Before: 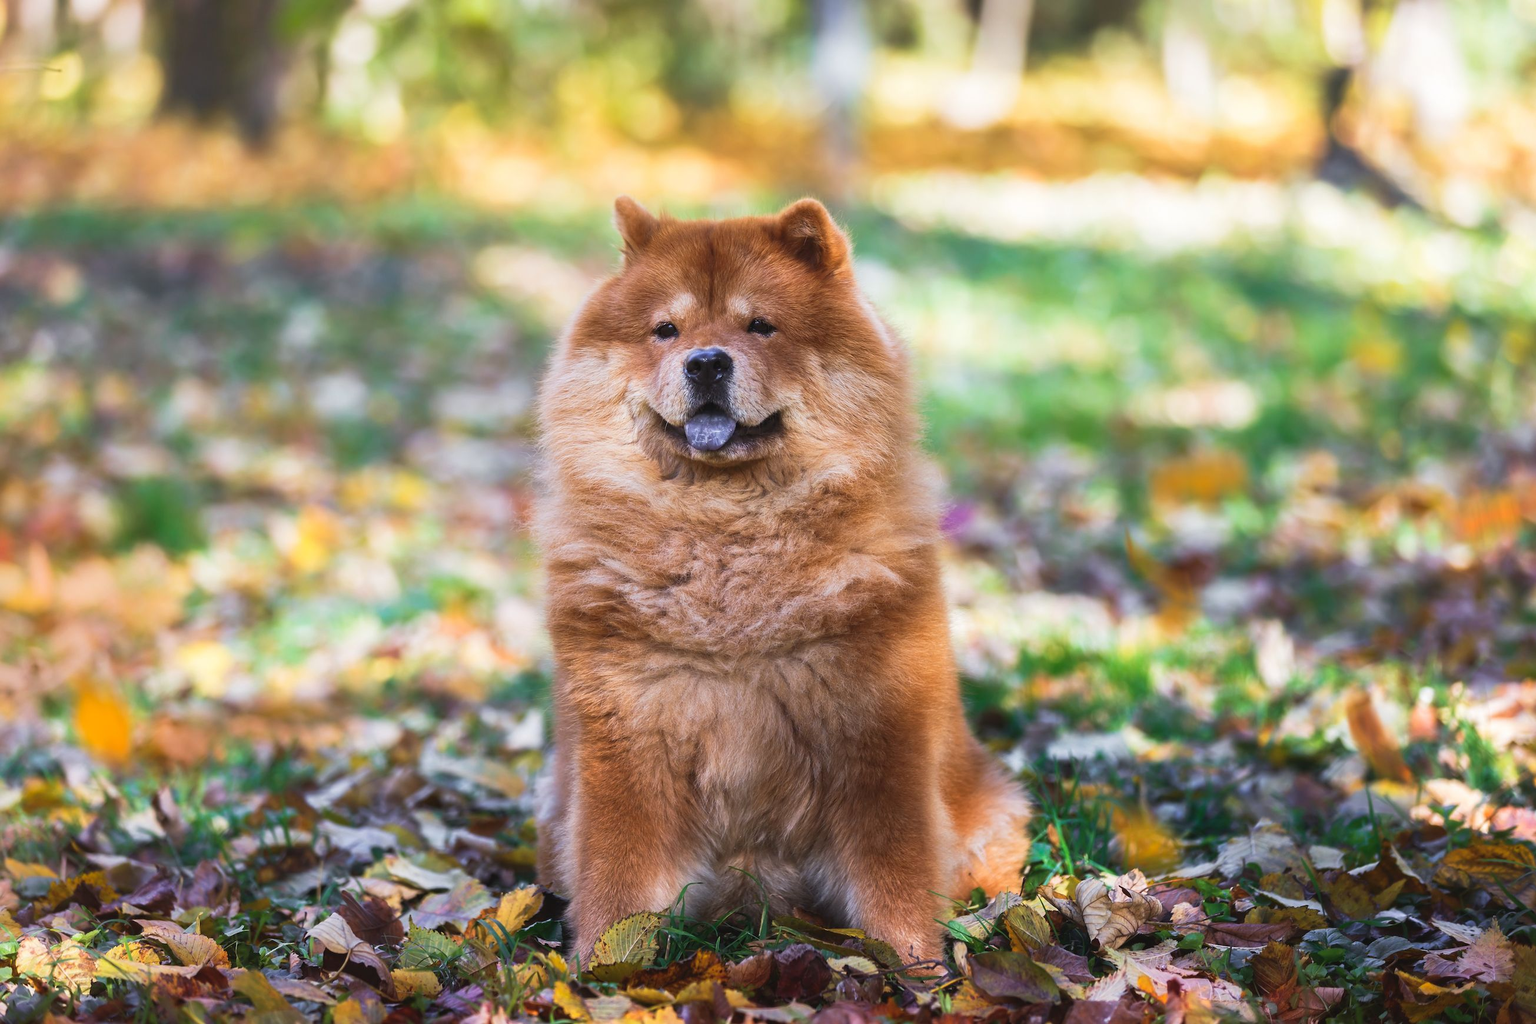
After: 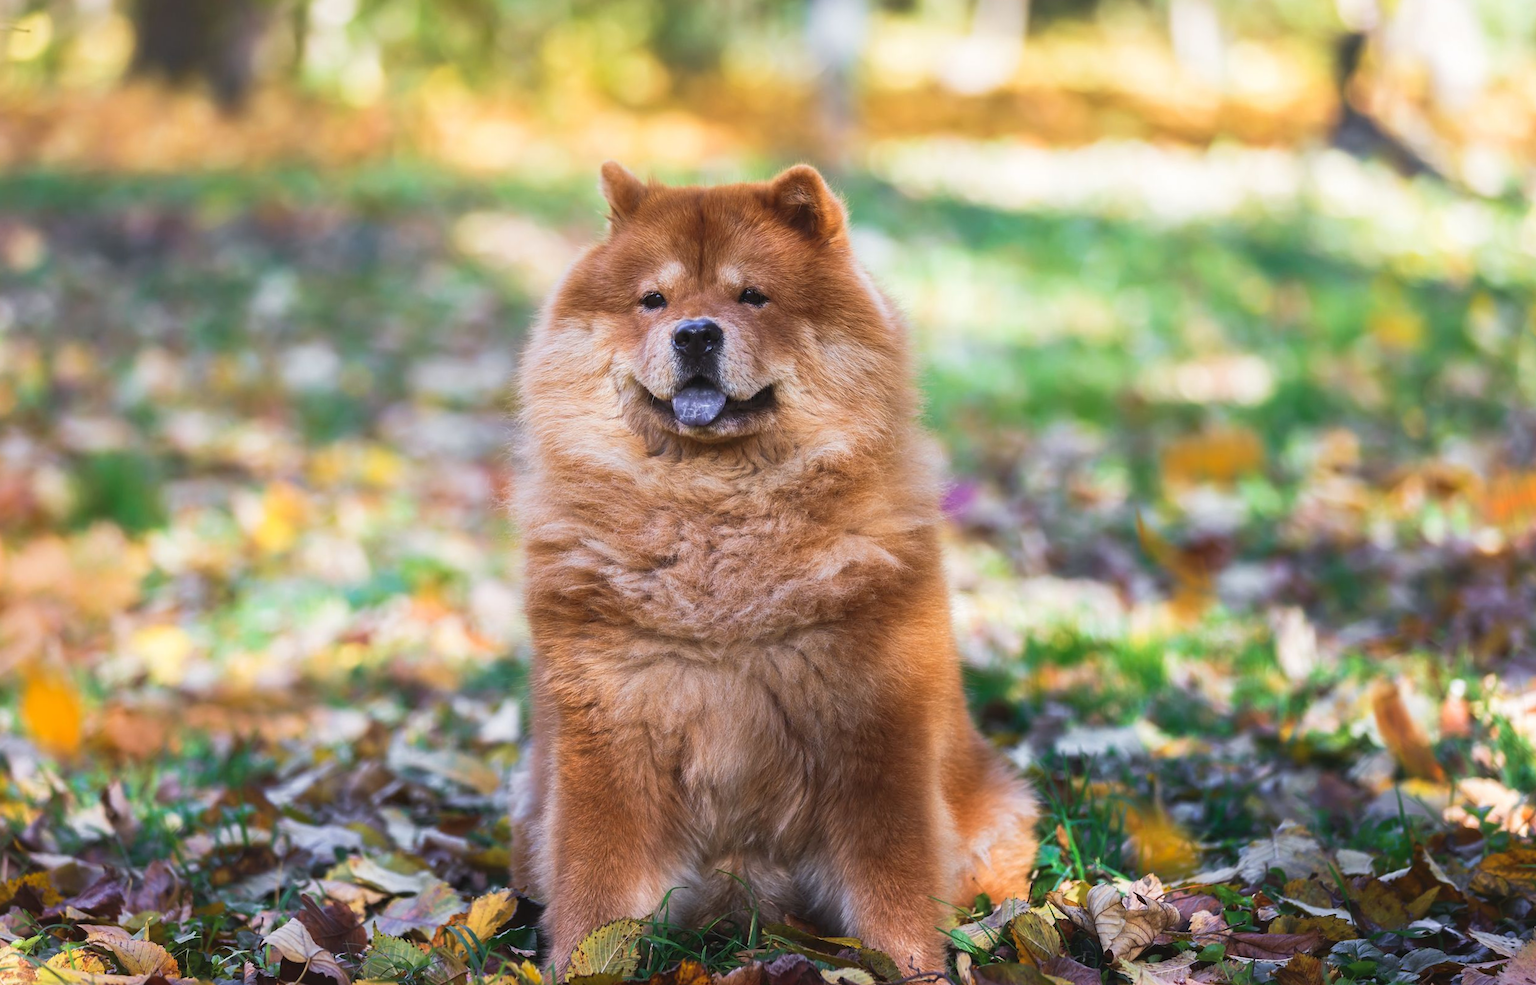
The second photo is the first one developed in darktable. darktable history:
rotate and perspective: rotation 0.226°, lens shift (vertical) -0.042, crop left 0.023, crop right 0.982, crop top 0.006, crop bottom 0.994
crop: left 1.964%, top 3.251%, right 1.122%, bottom 4.933%
